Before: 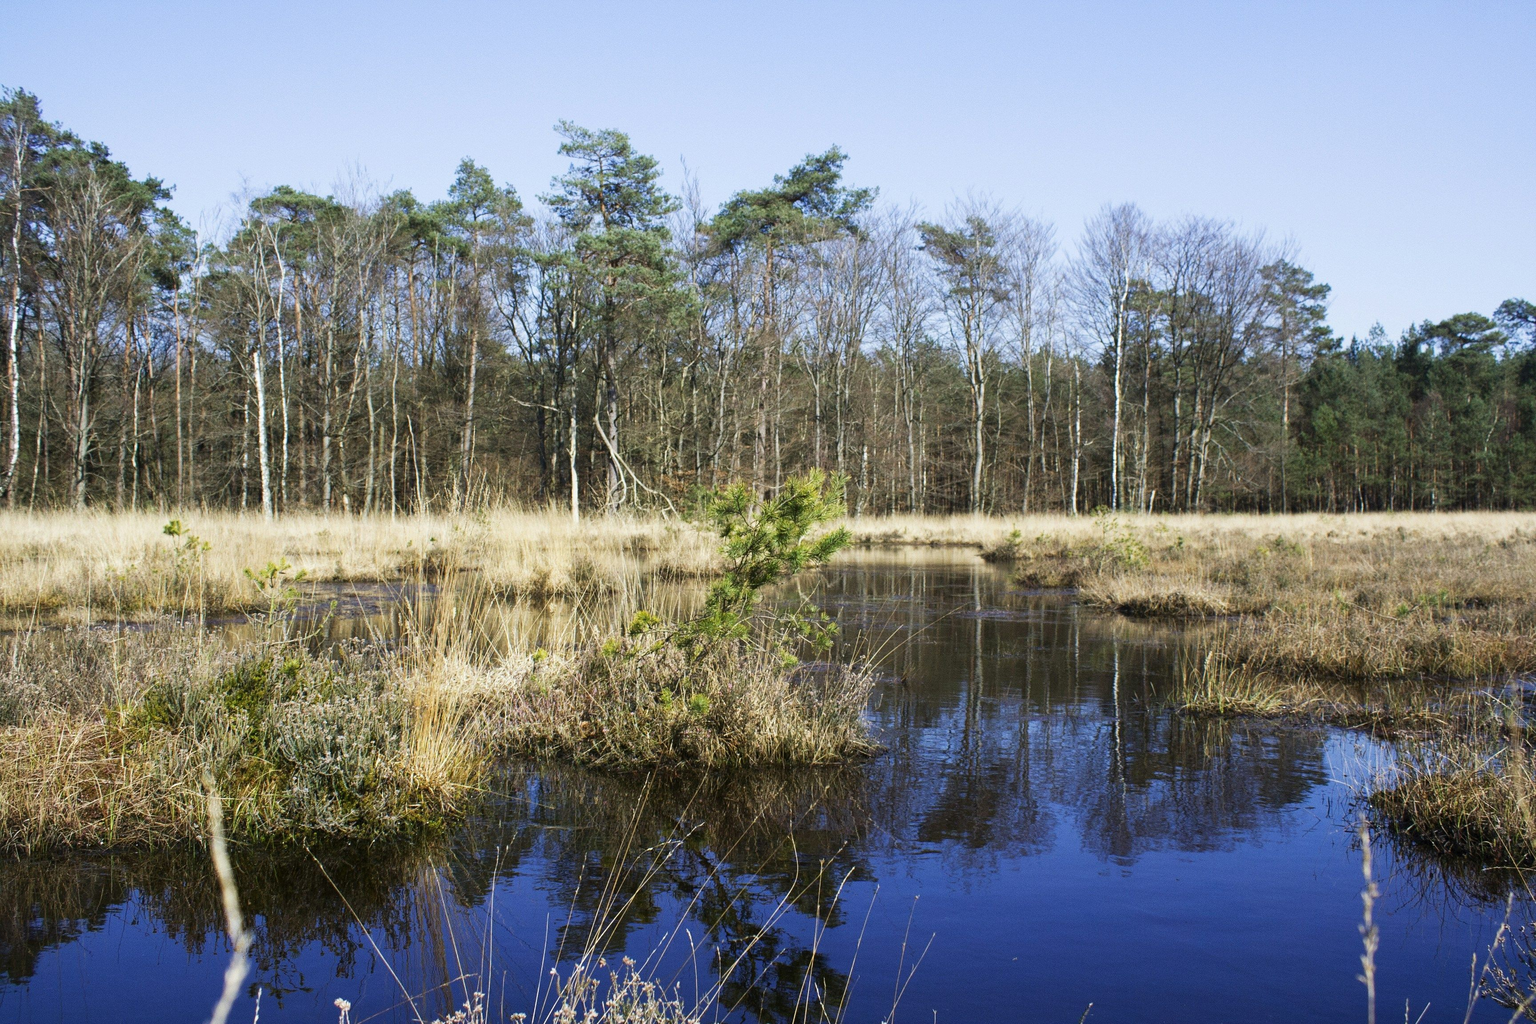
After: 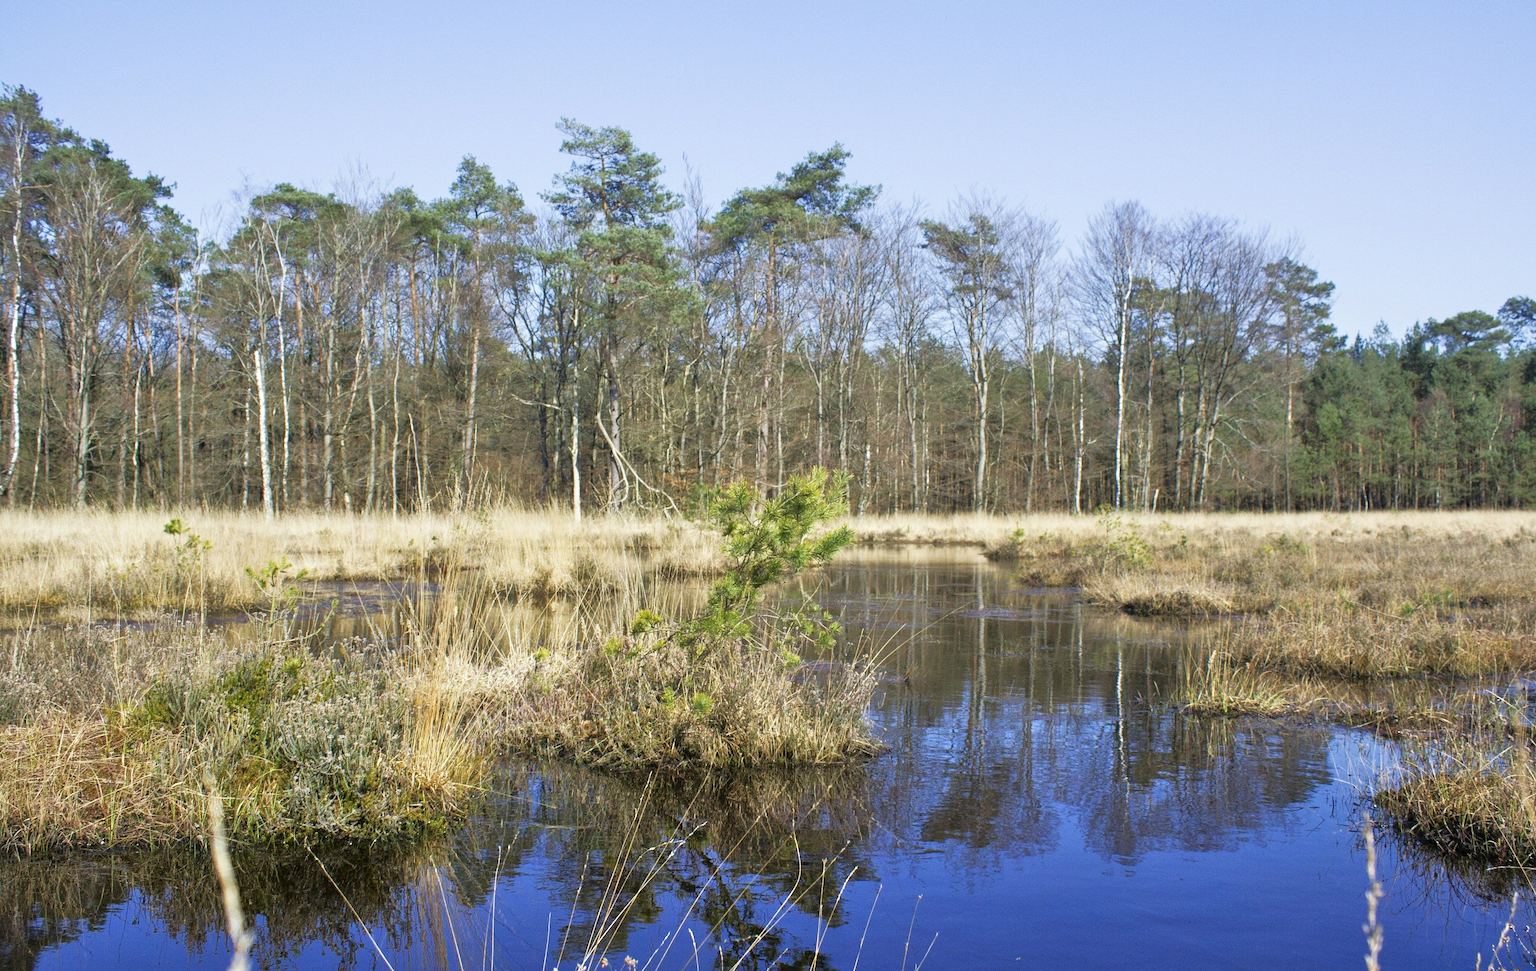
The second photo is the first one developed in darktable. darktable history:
tone equalizer: -7 EV 0.141 EV, -6 EV 0.599 EV, -5 EV 1.11 EV, -4 EV 1.34 EV, -3 EV 1.14 EV, -2 EV 0.6 EV, -1 EV 0.154 EV
crop: top 0.309%, right 0.266%, bottom 5.043%
